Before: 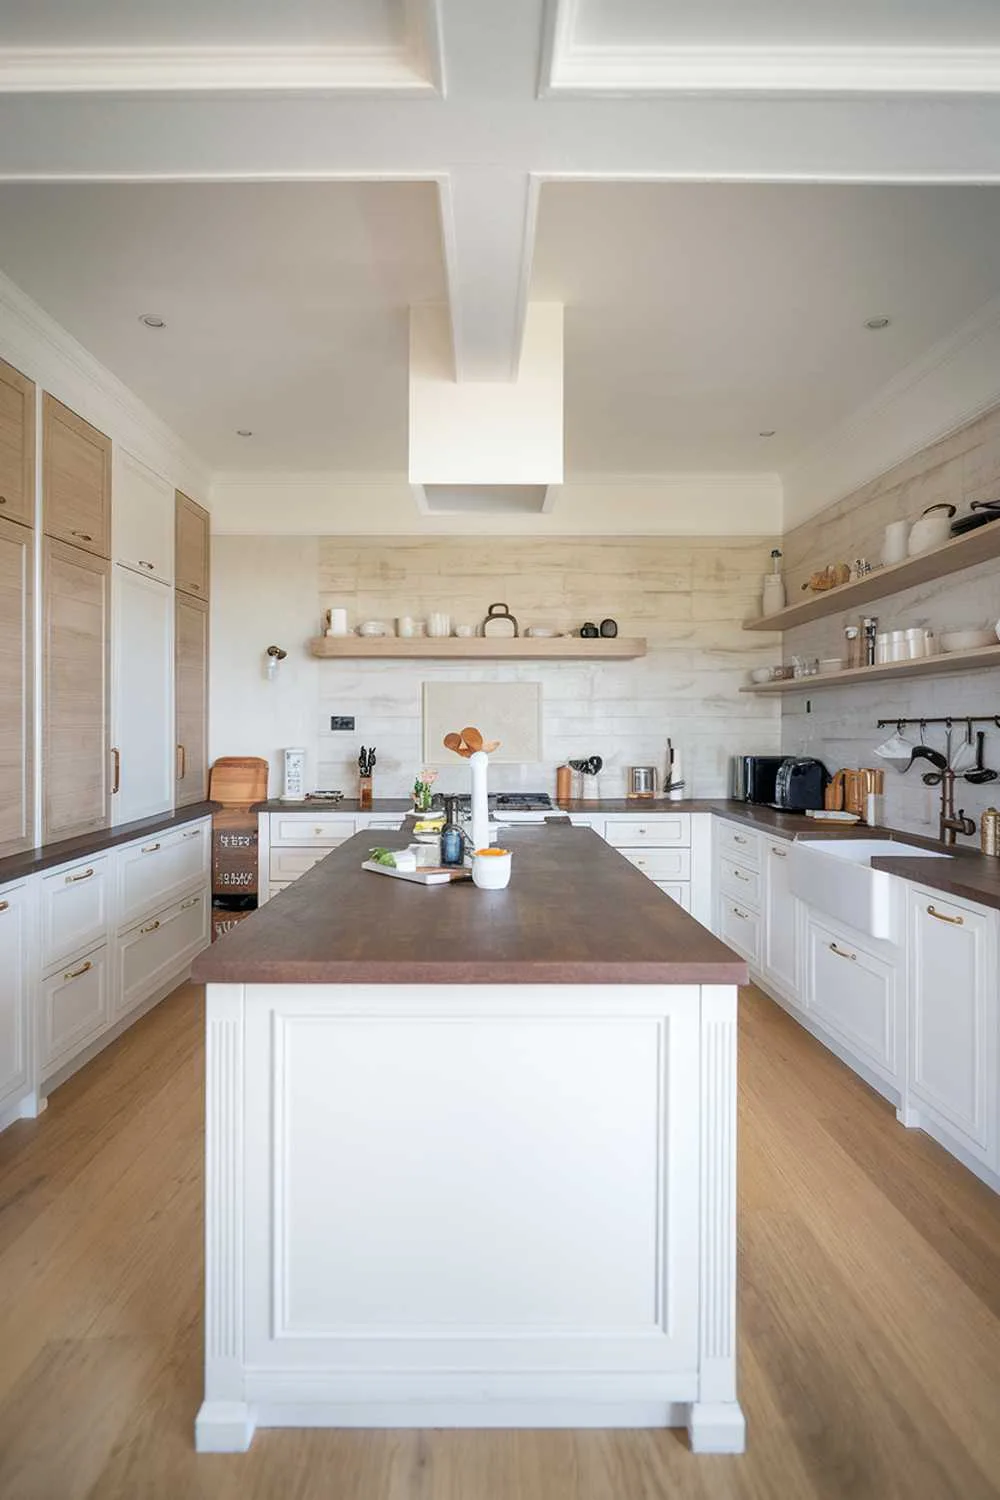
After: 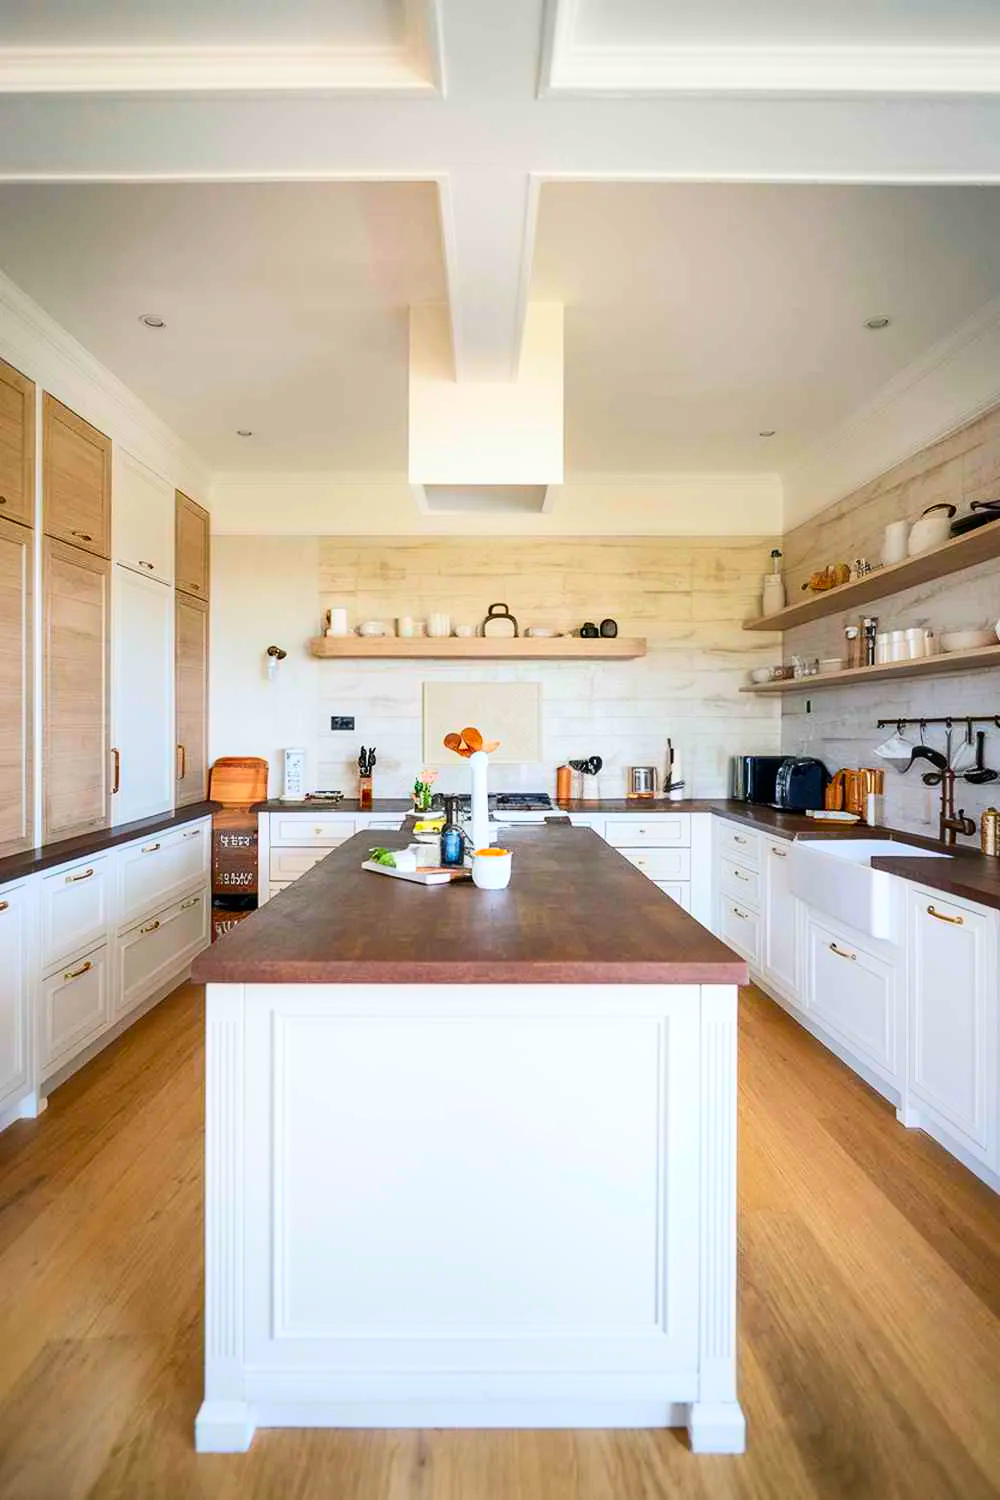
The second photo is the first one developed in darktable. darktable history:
contrast brightness saturation: contrast 0.258, brightness 0.017, saturation 0.867
